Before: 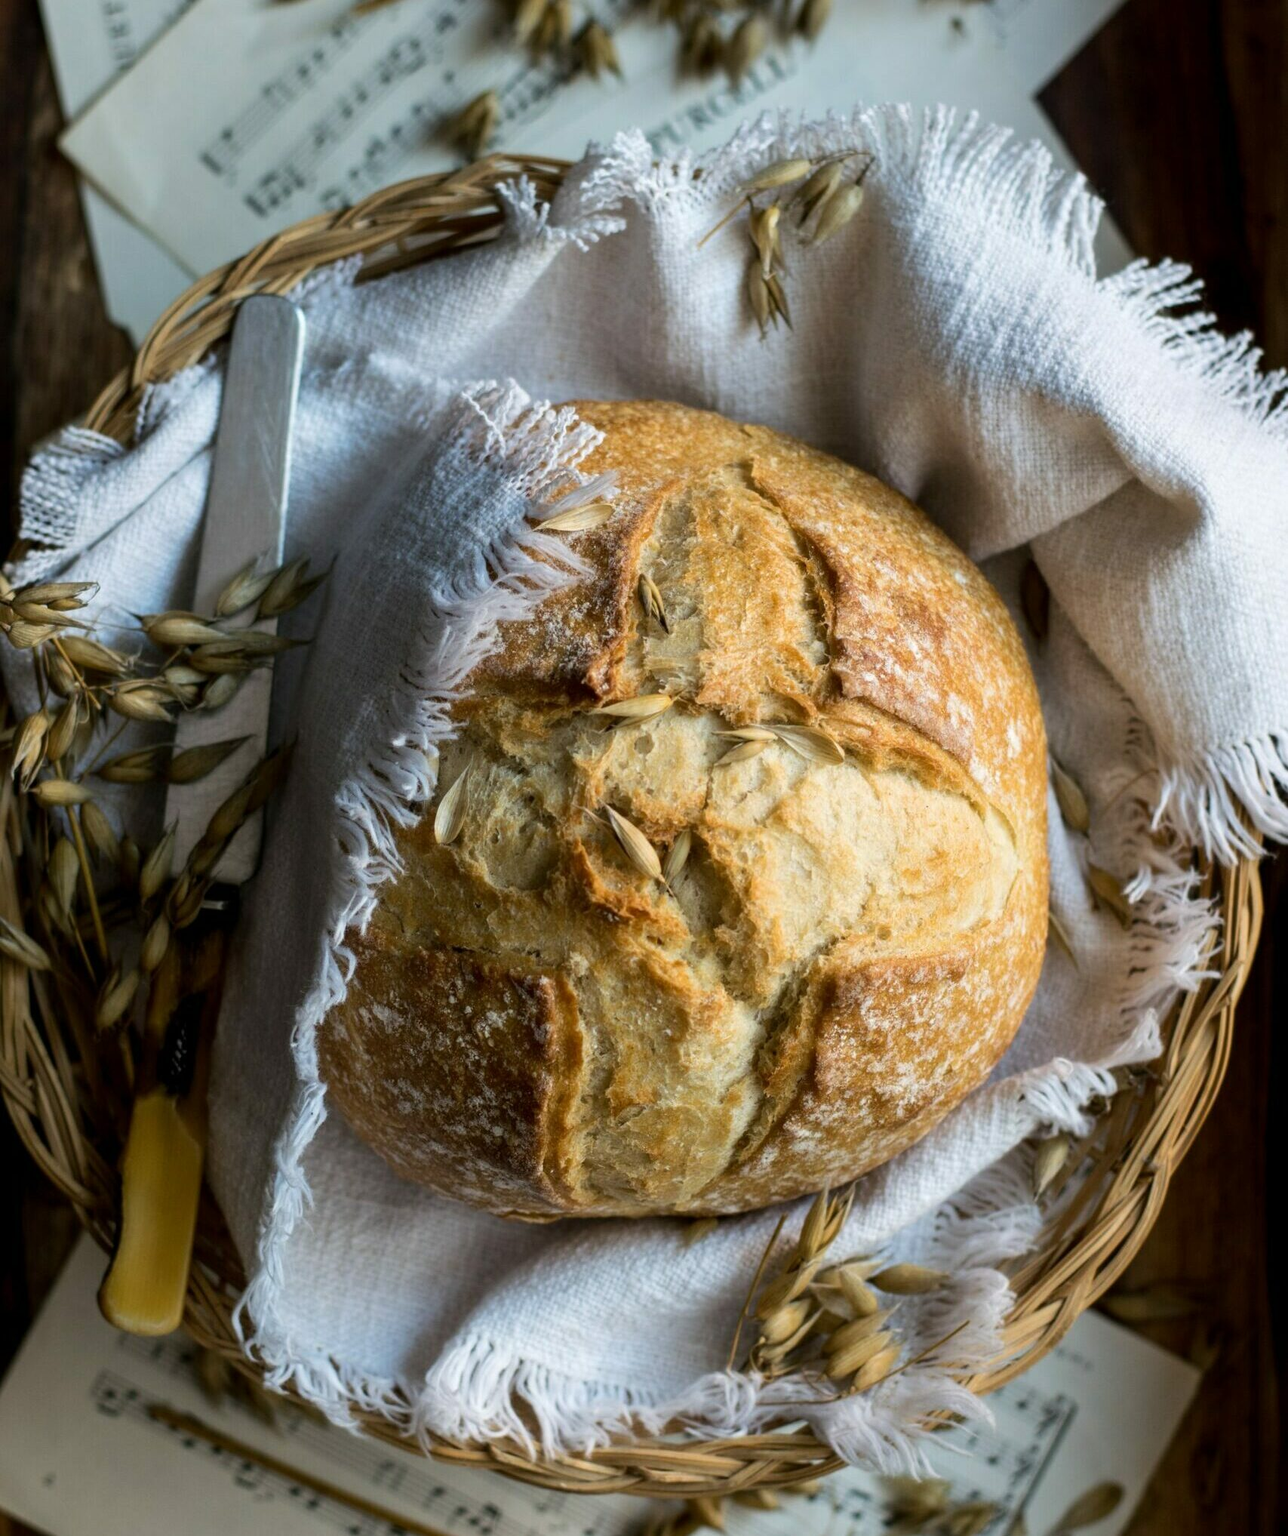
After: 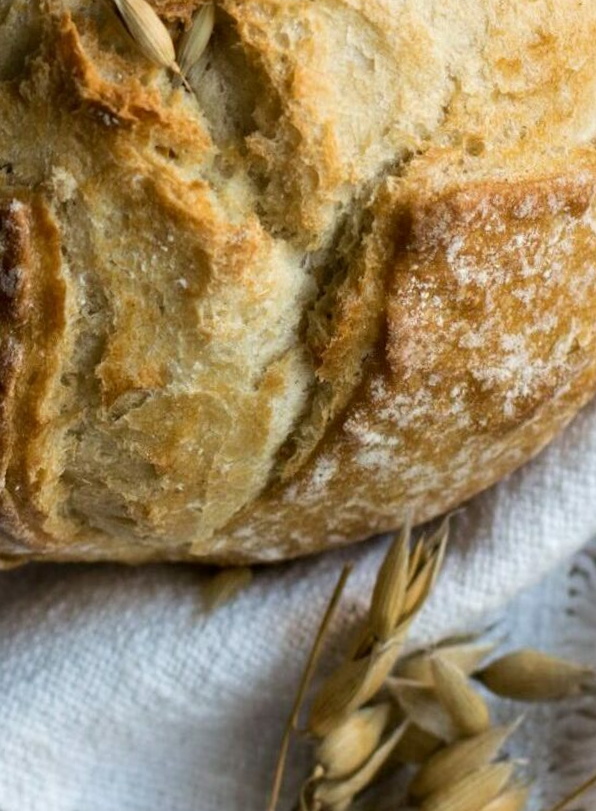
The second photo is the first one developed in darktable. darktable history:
crop: left 37.221%, top 45.169%, right 20.63%, bottom 13.777%
rotate and perspective: rotation 0.72°, lens shift (vertical) -0.352, lens shift (horizontal) -0.051, crop left 0.152, crop right 0.859, crop top 0.019, crop bottom 0.964
shadows and highlights: shadows 35, highlights -35, soften with gaussian
